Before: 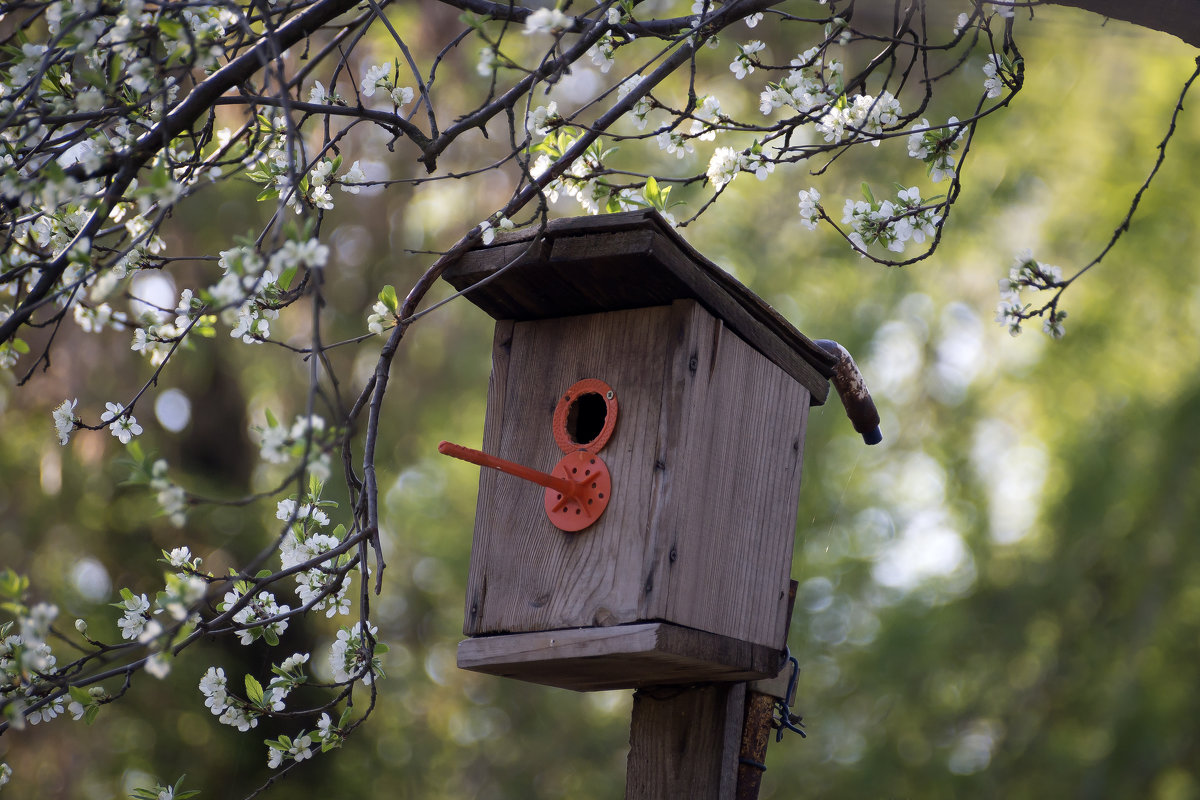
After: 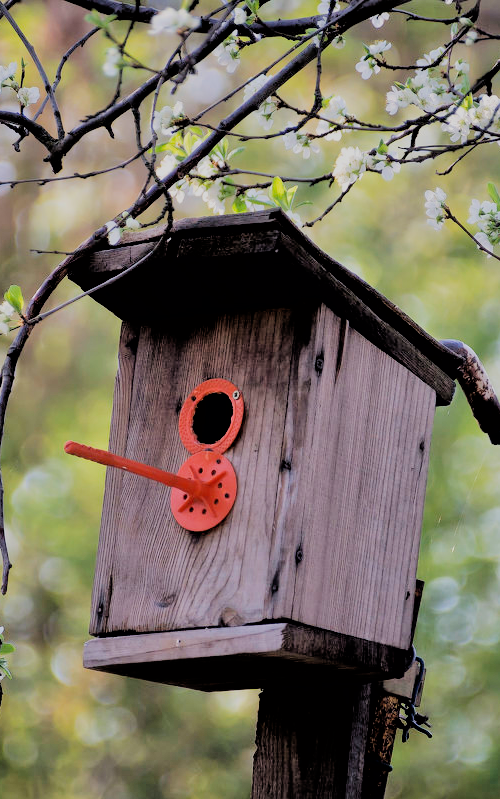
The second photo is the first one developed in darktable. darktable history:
filmic rgb: black relative exposure -3.21 EV, white relative exposure 7.02 EV, hardness 1.46, contrast 1.35
tone equalizer: -7 EV 0.15 EV, -6 EV 0.6 EV, -5 EV 1.15 EV, -4 EV 1.33 EV, -3 EV 1.15 EV, -2 EV 0.6 EV, -1 EV 0.15 EV, mask exposure compensation -0.5 EV
crop: left 31.229%, right 27.105%
